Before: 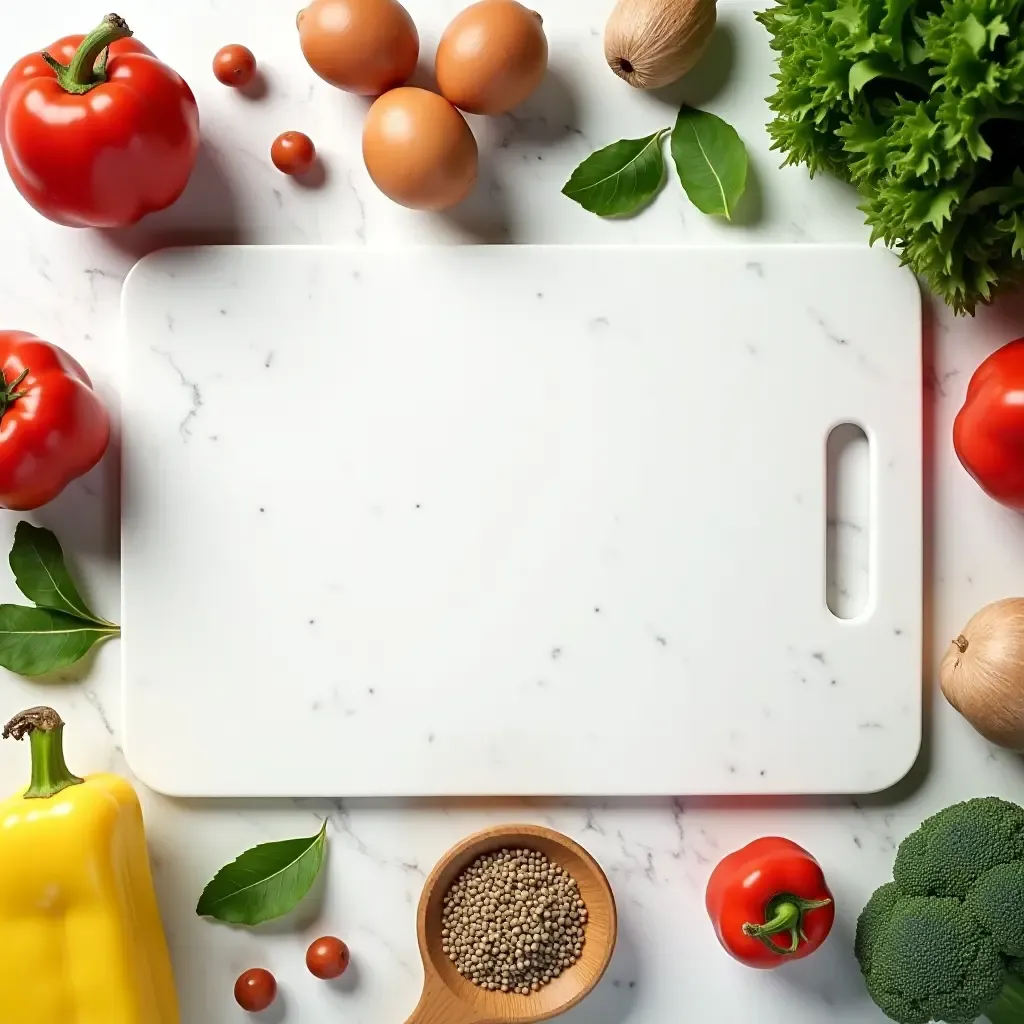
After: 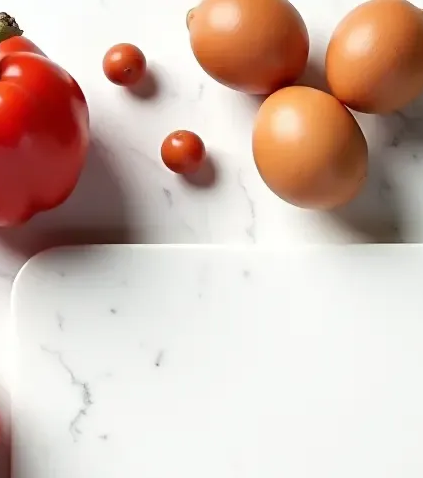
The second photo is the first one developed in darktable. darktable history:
crop and rotate: left 10.797%, top 0.1%, right 47.87%, bottom 53.206%
